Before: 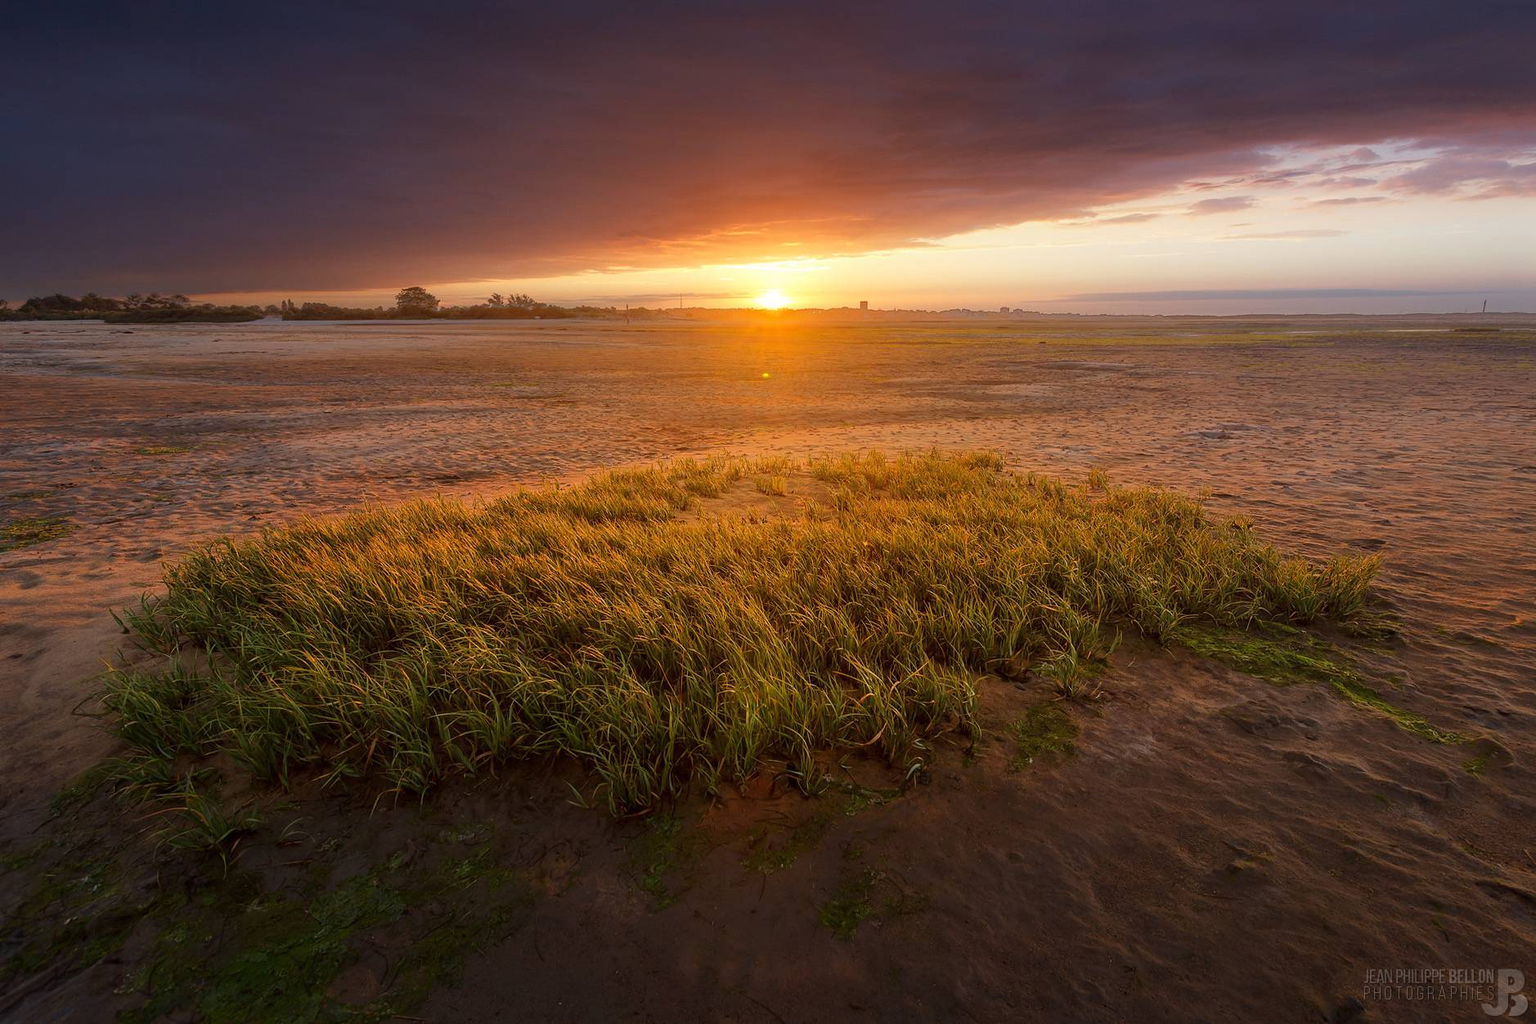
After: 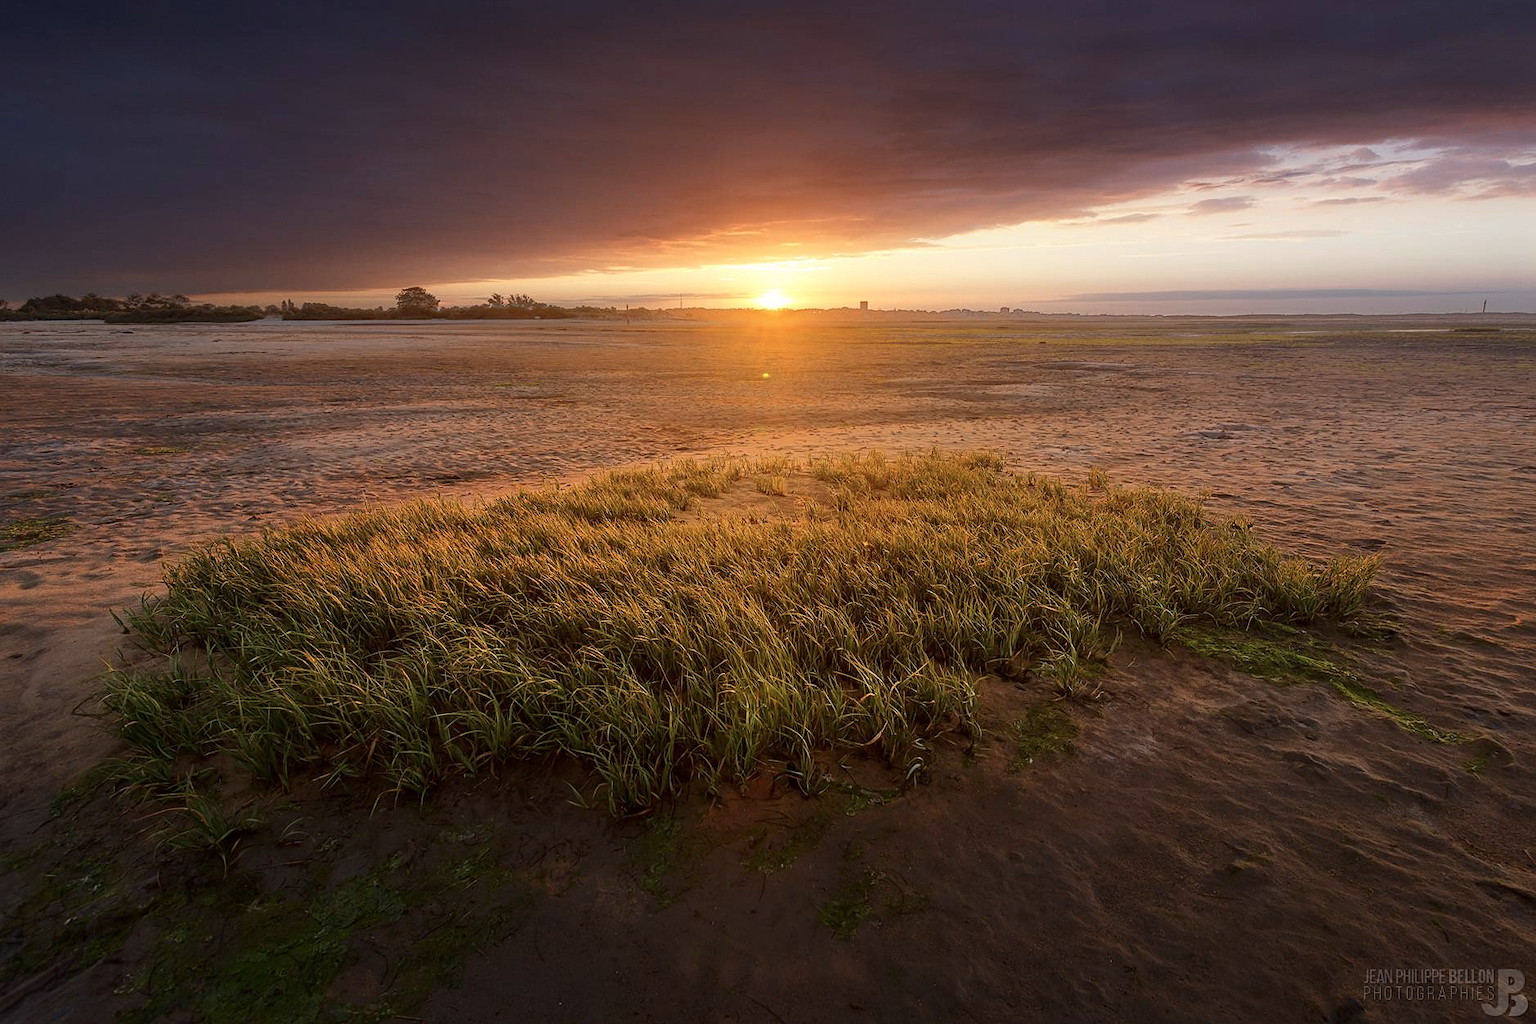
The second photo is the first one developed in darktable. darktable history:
sharpen: amount 0.2
contrast brightness saturation: contrast 0.11, saturation -0.17
